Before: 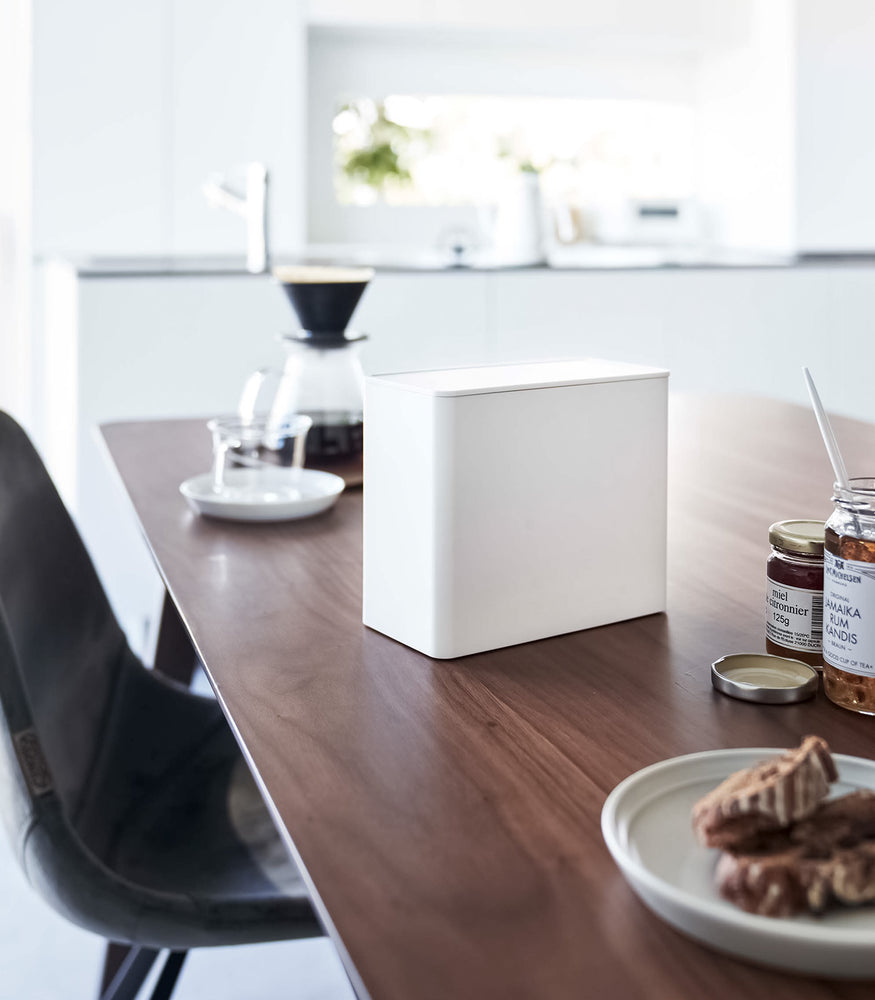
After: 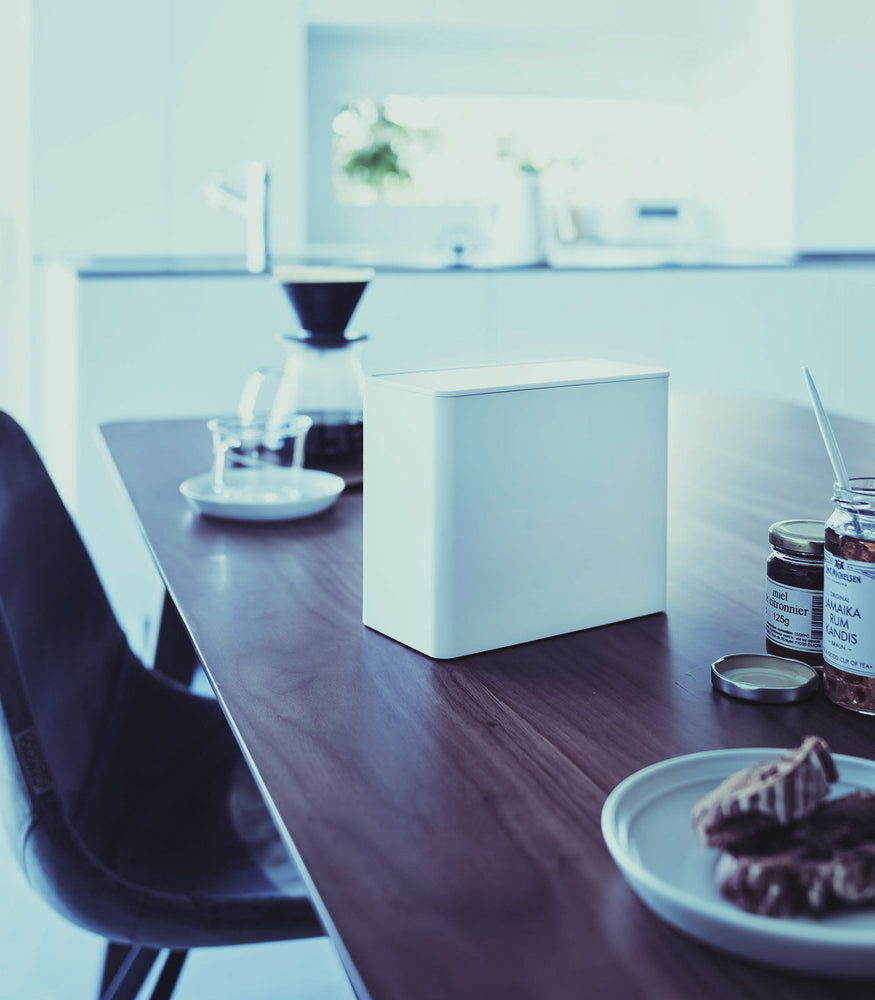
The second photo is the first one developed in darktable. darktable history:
filmic rgb: black relative exposure -5 EV, hardness 2.88, contrast 1.2, highlights saturation mix -30%
rgb curve: curves: ch0 [(0, 0.186) (0.314, 0.284) (0.576, 0.466) (0.805, 0.691) (0.936, 0.886)]; ch1 [(0, 0.186) (0.314, 0.284) (0.581, 0.534) (0.771, 0.746) (0.936, 0.958)]; ch2 [(0, 0.216) (0.275, 0.39) (1, 1)], mode RGB, independent channels, compensate middle gray true, preserve colors none
